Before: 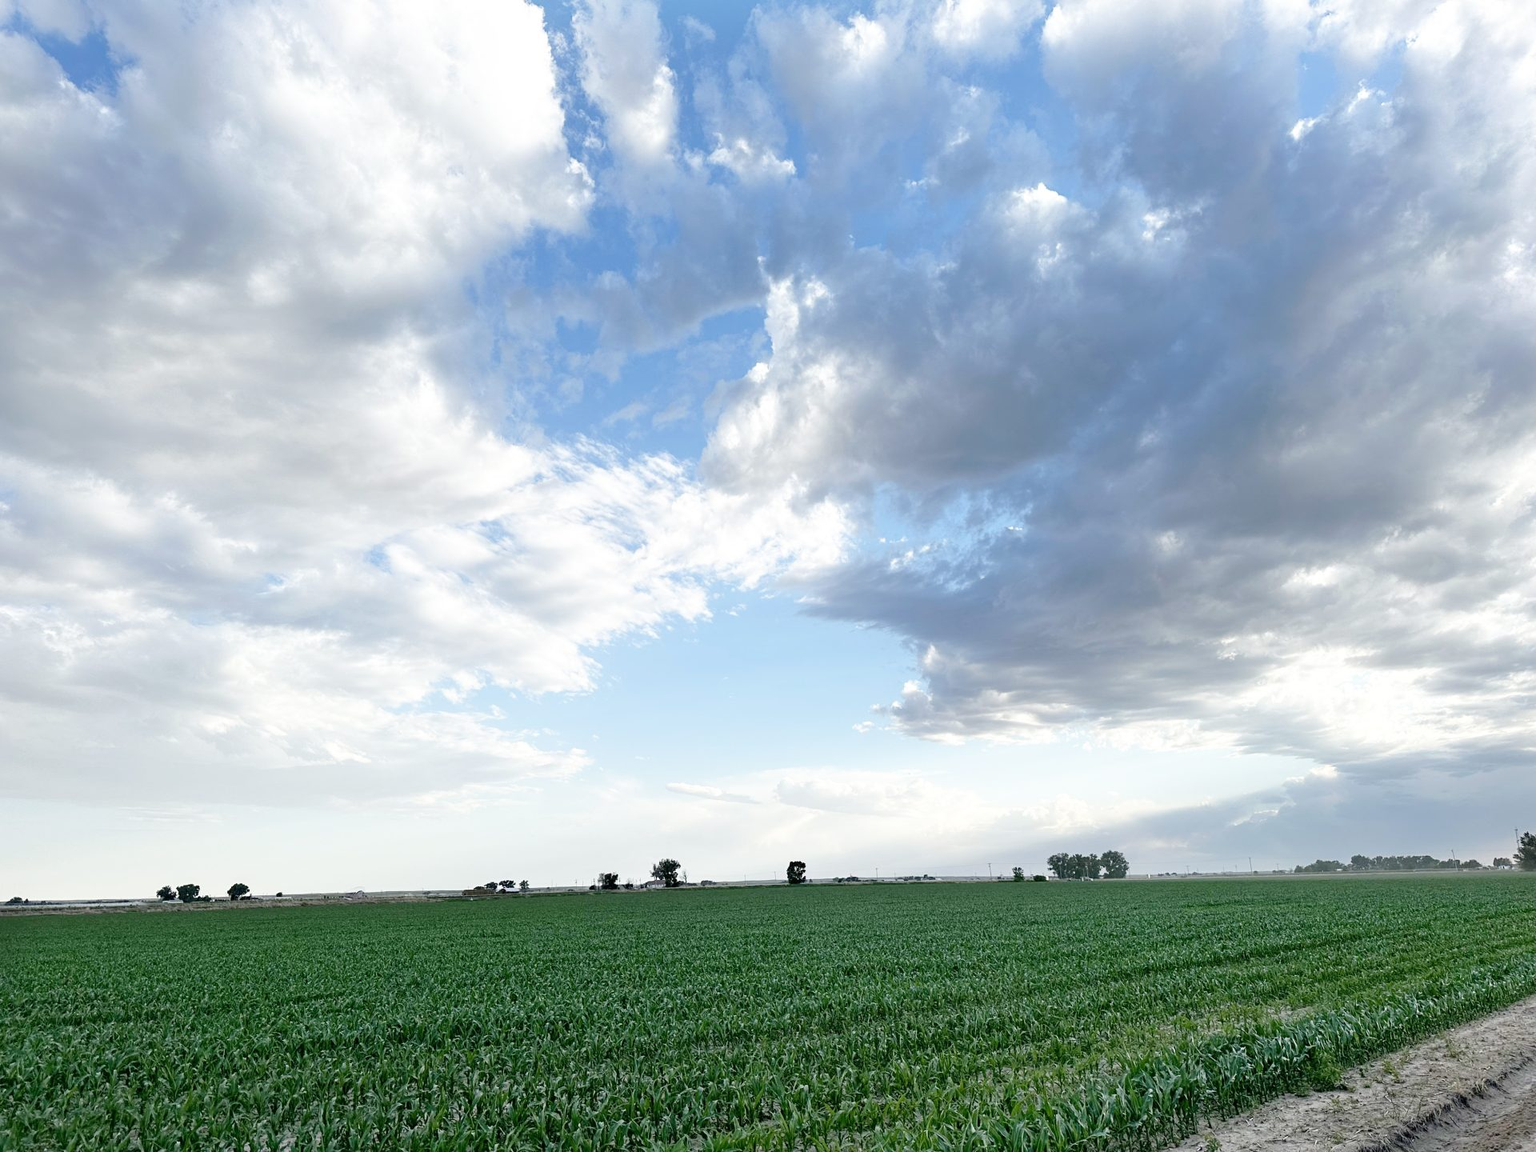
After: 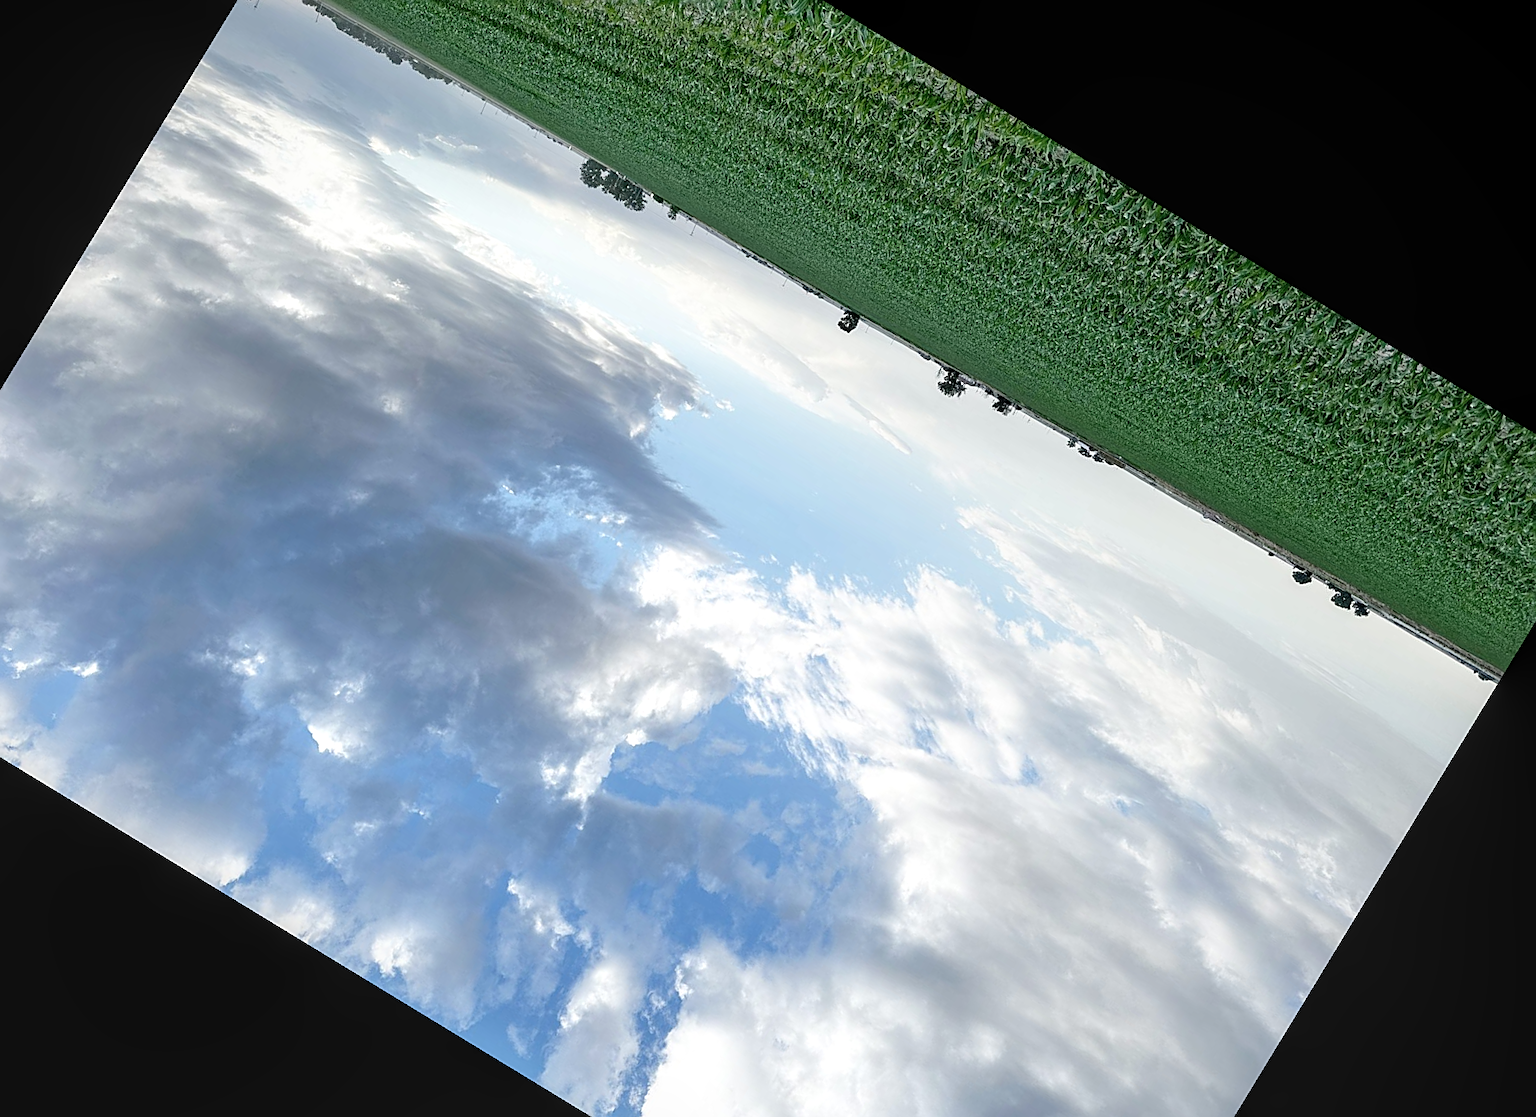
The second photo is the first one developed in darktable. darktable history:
local contrast: on, module defaults
crop and rotate: angle 148.68°, left 9.111%, top 15.603%, right 4.588%, bottom 17.041%
sharpen: on, module defaults
